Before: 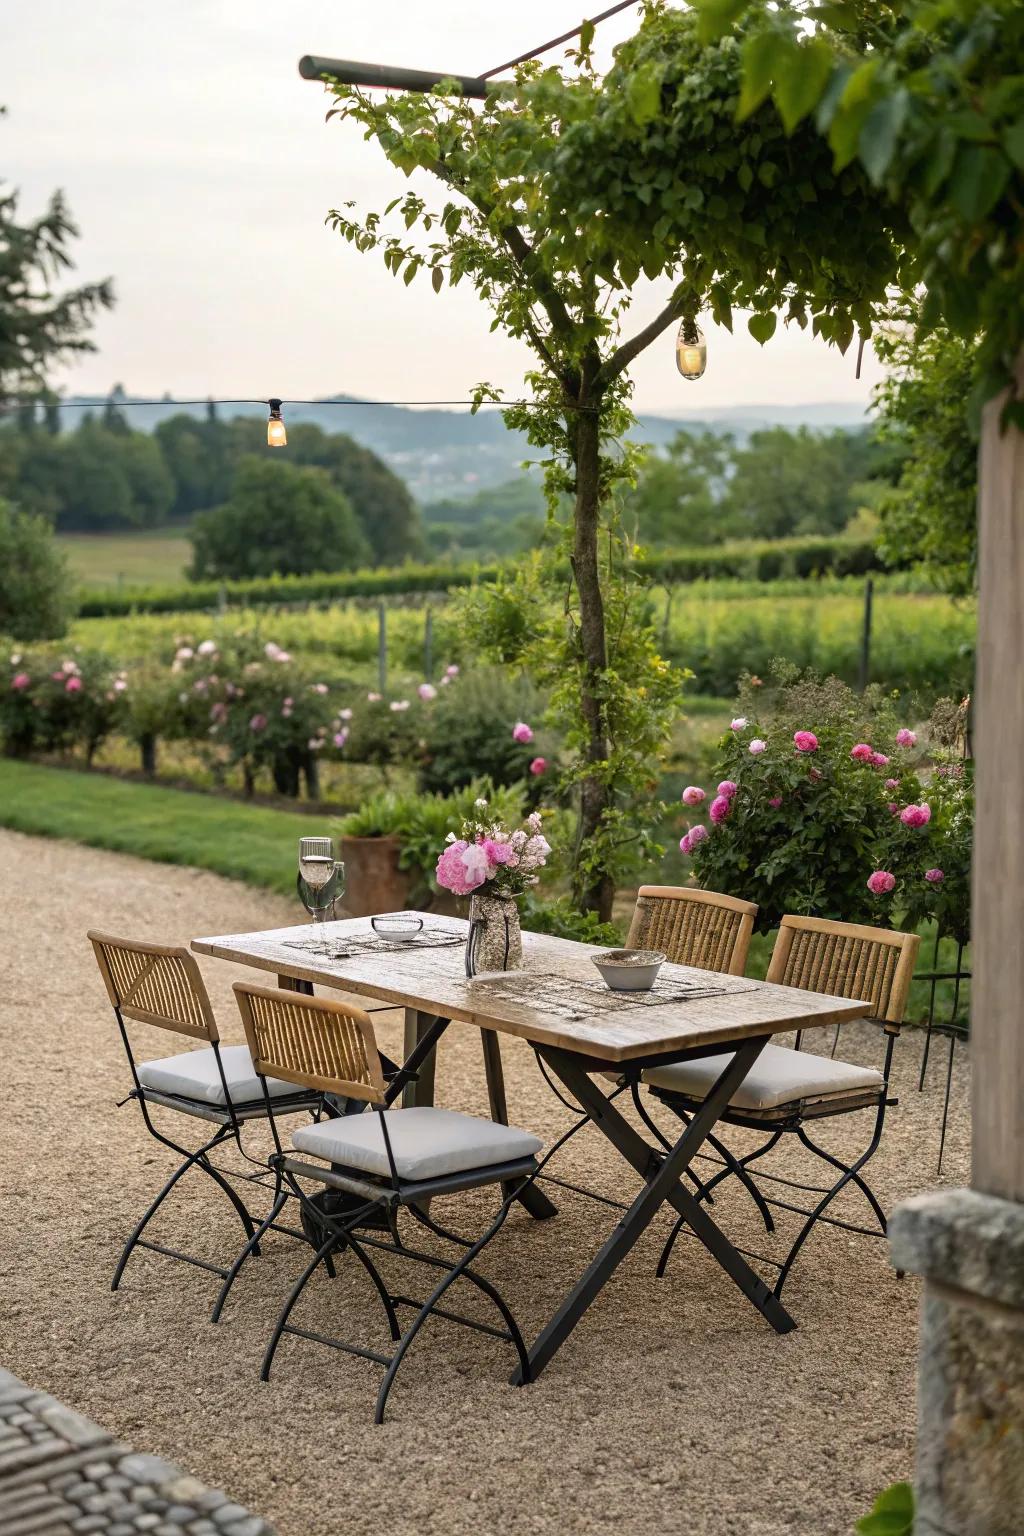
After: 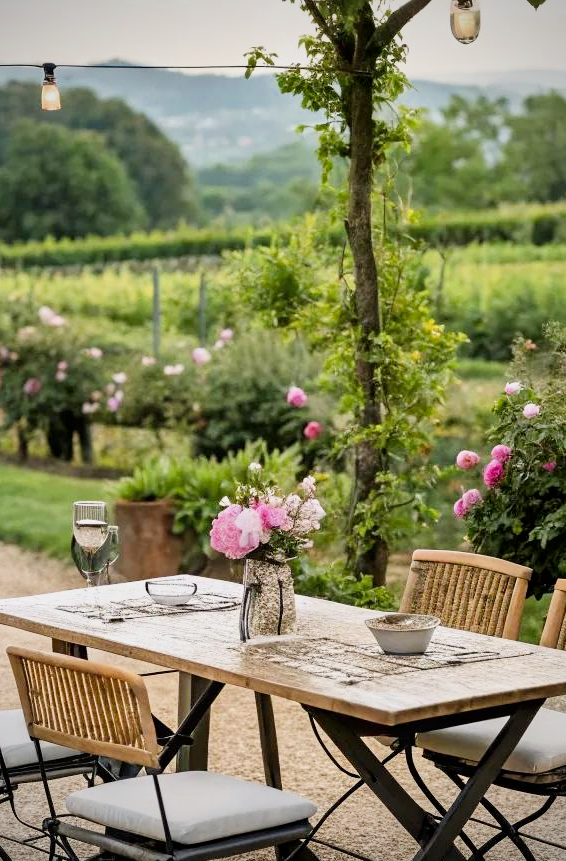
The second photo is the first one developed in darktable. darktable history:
crop and rotate: left 22.161%, top 21.92%, right 22.539%, bottom 22.001%
shadows and highlights: low approximation 0.01, soften with gaussian
filmic rgb: black relative exposure -7.65 EV, white relative exposure 4.56 EV, threshold 5.97 EV, hardness 3.61, enable highlight reconstruction true
exposure: black level correction 0, exposure 1.126 EV, compensate highlight preservation false
local contrast: mode bilateral grid, contrast 11, coarseness 25, detail 110%, midtone range 0.2
vignetting: on, module defaults
contrast brightness saturation: brightness -0.096
